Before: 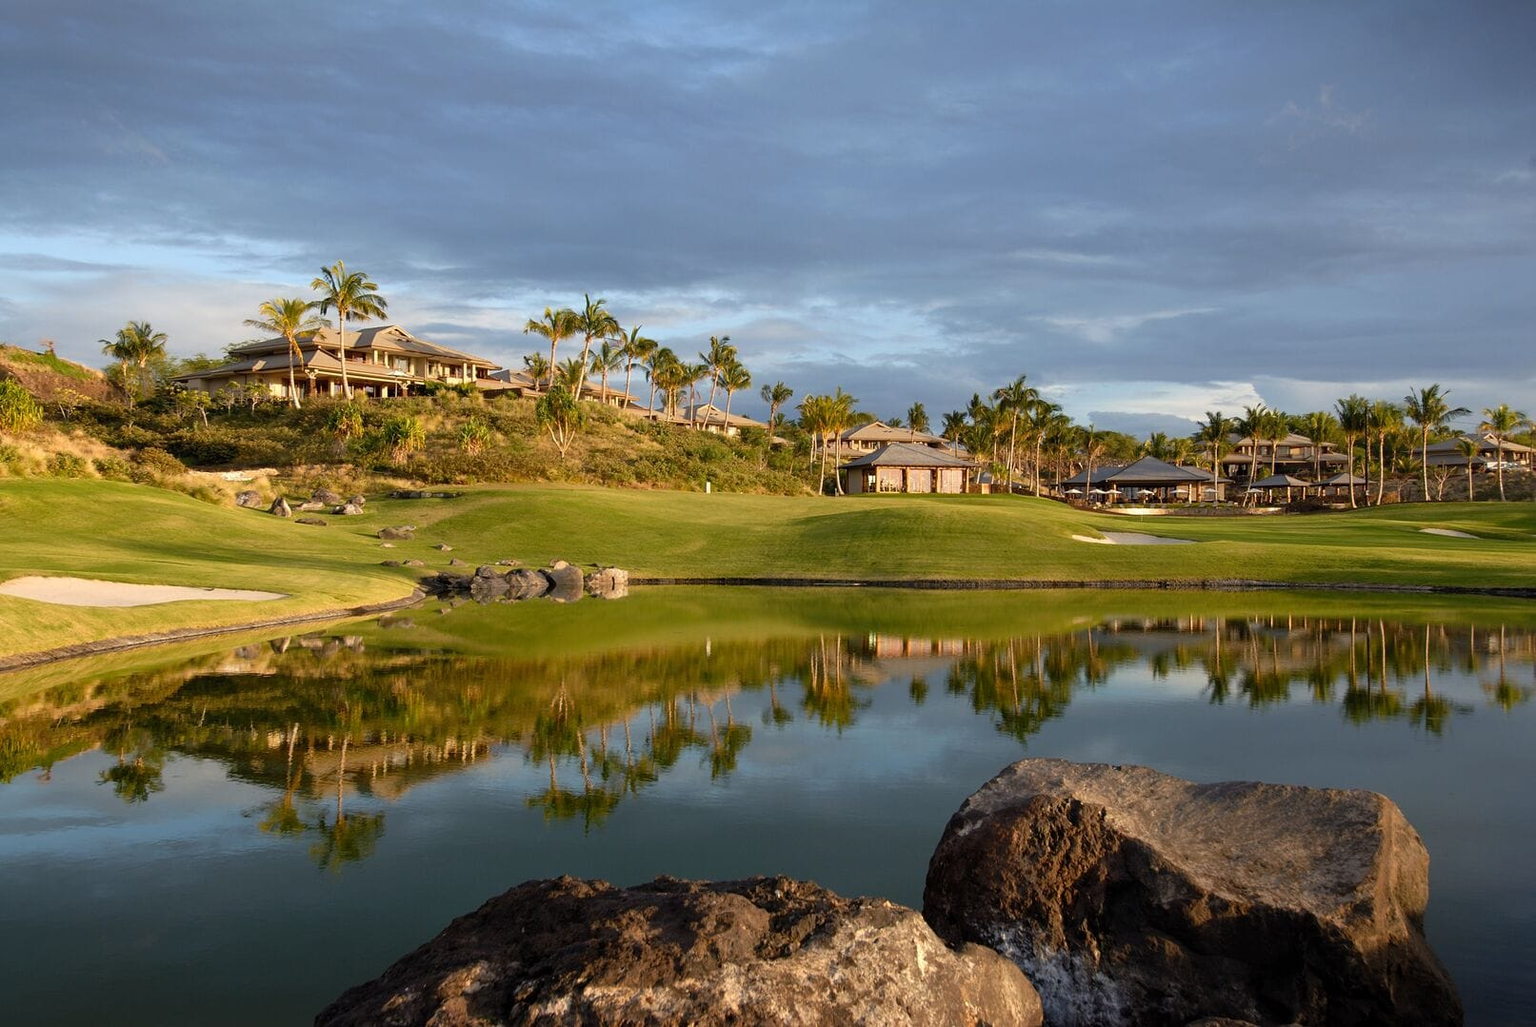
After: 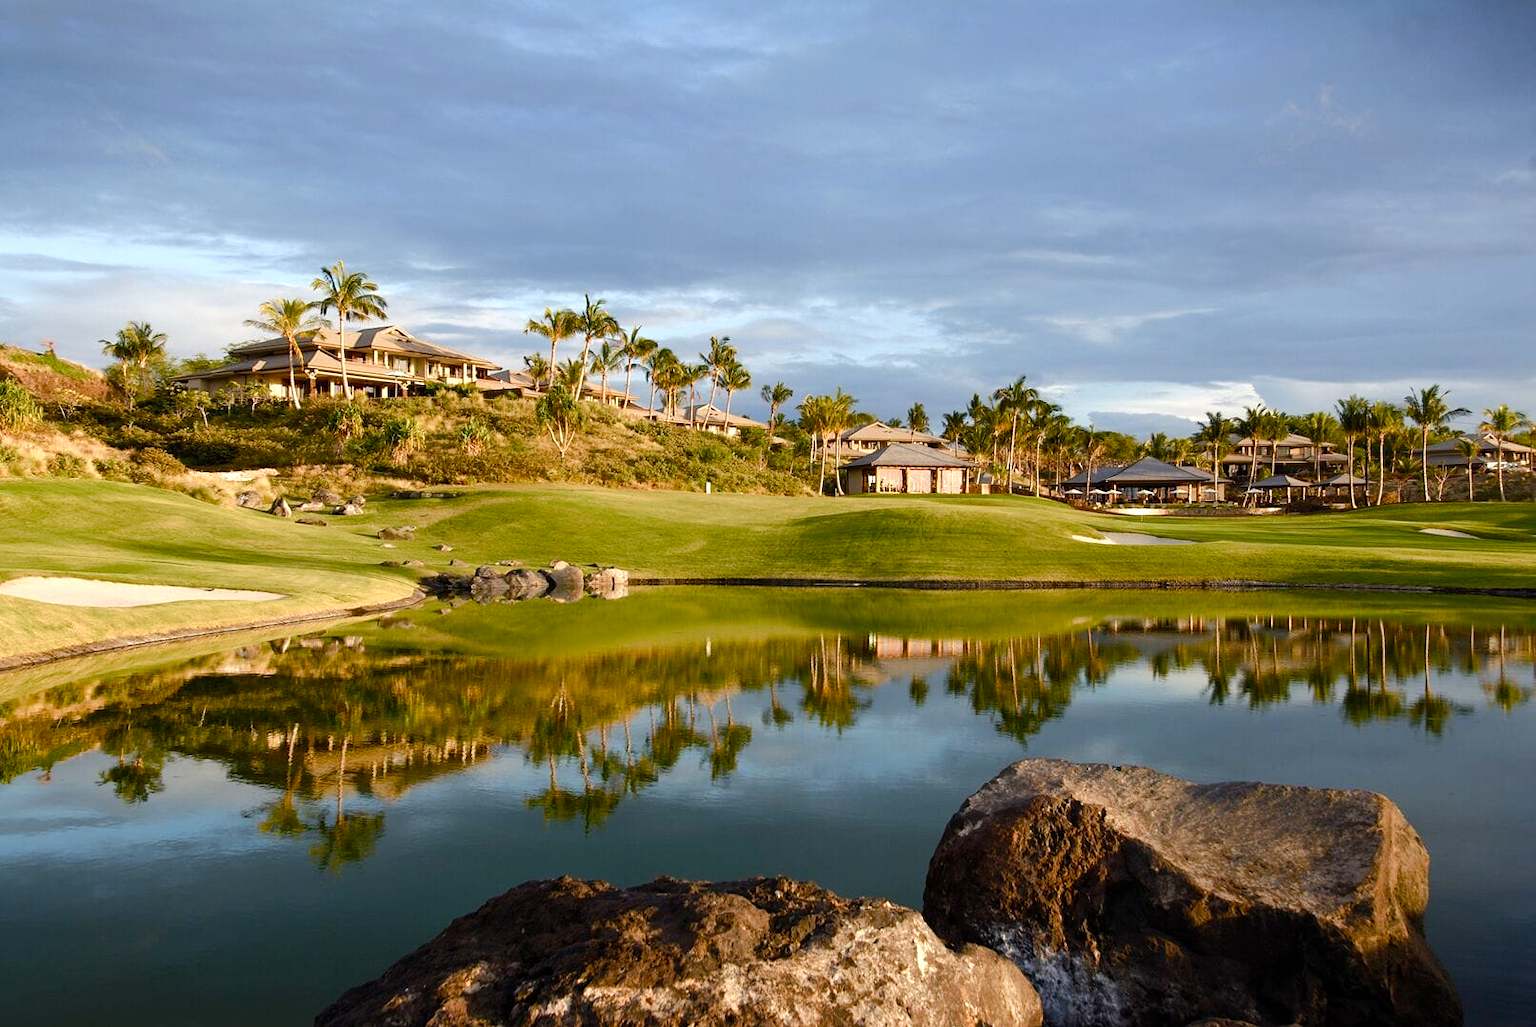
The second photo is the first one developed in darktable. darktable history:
color balance rgb: shadows lift › luminance -10.198%, perceptual saturation grading › global saturation 25.03%, perceptual saturation grading › highlights -50.387%, perceptual saturation grading › shadows 30.637%, perceptual brilliance grading › mid-tones 9.116%, perceptual brilliance grading › shadows 15.701%
tone equalizer: -8 EV -0.388 EV, -7 EV -0.407 EV, -6 EV -0.3 EV, -5 EV -0.255 EV, -3 EV 0.246 EV, -2 EV 0.363 EV, -1 EV 0.406 EV, +0 EV 0.422 EV, edges refinement/feathering 500, mask exposure compensation -1.57 EV, preserve details no
